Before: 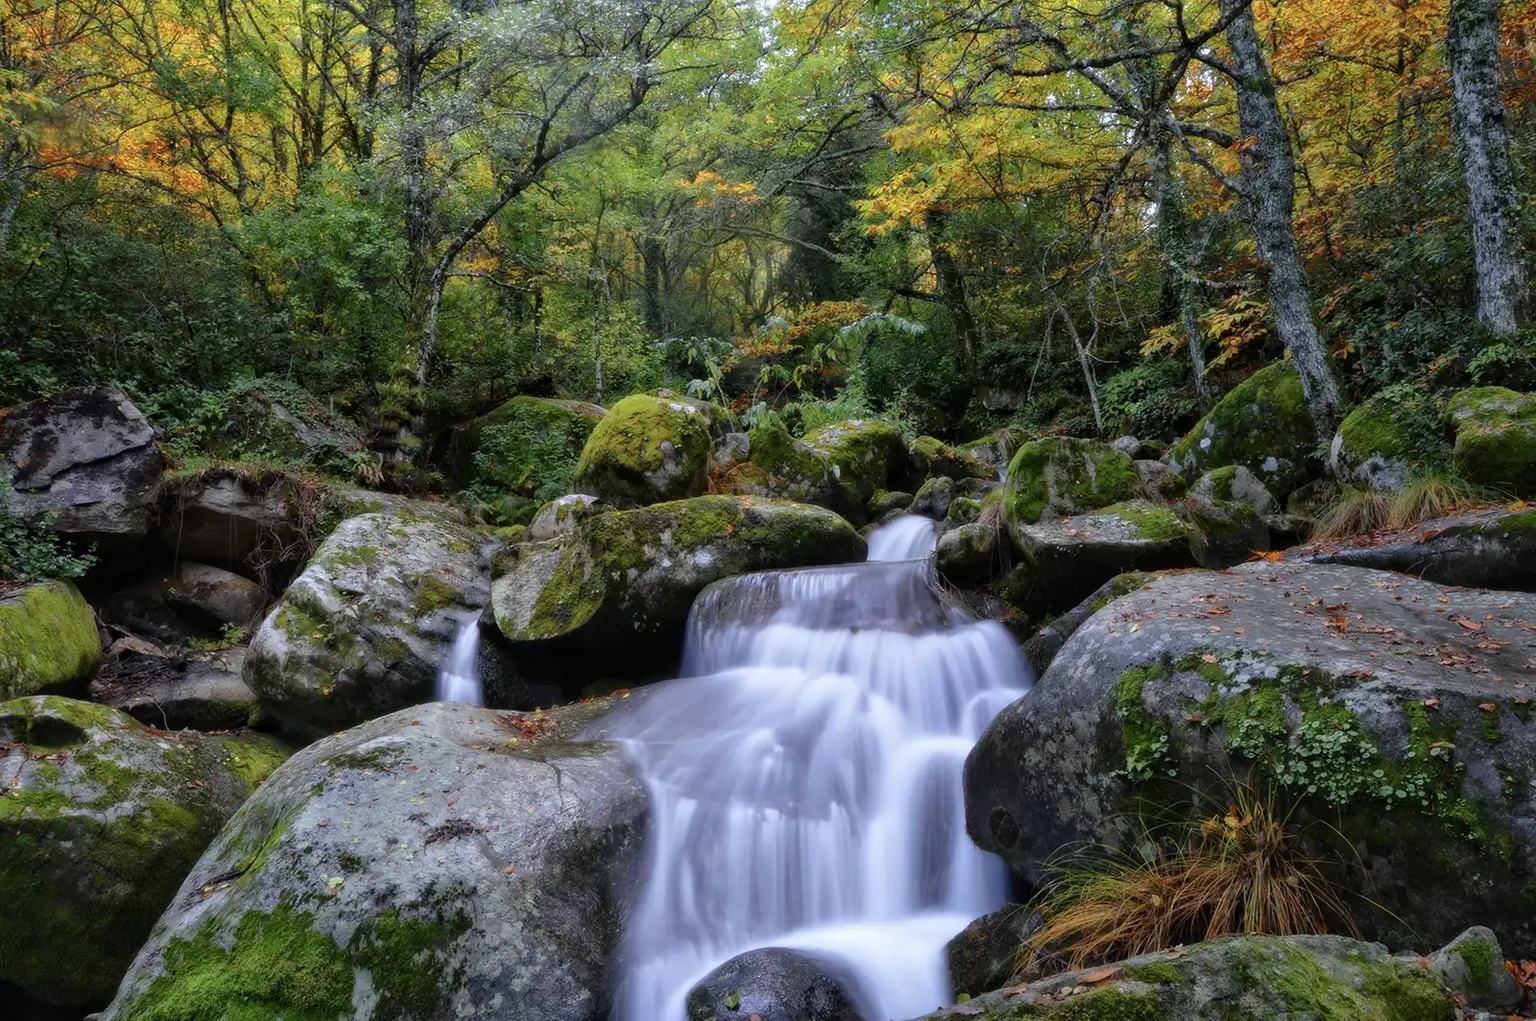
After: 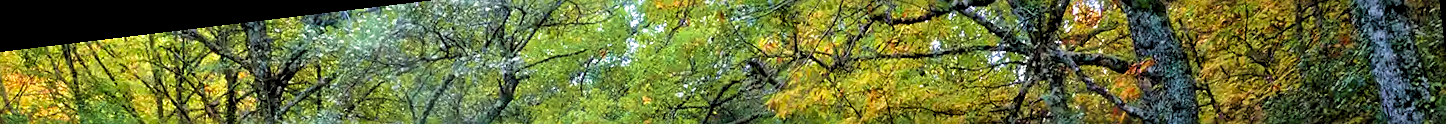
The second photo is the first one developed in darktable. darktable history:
velvia: strength 56%
sharpen: on, module defaults
rotate and perspective: rotation -6.83°, automatic cropping off
crop and rotate: left 9.644%, top 9.491%, right 6.021%, bottom 80.509%
rgb levels: levels [[0.01, 0.419, 0.839], [0, 0.5, 1], [0, 0.5, 1]]
